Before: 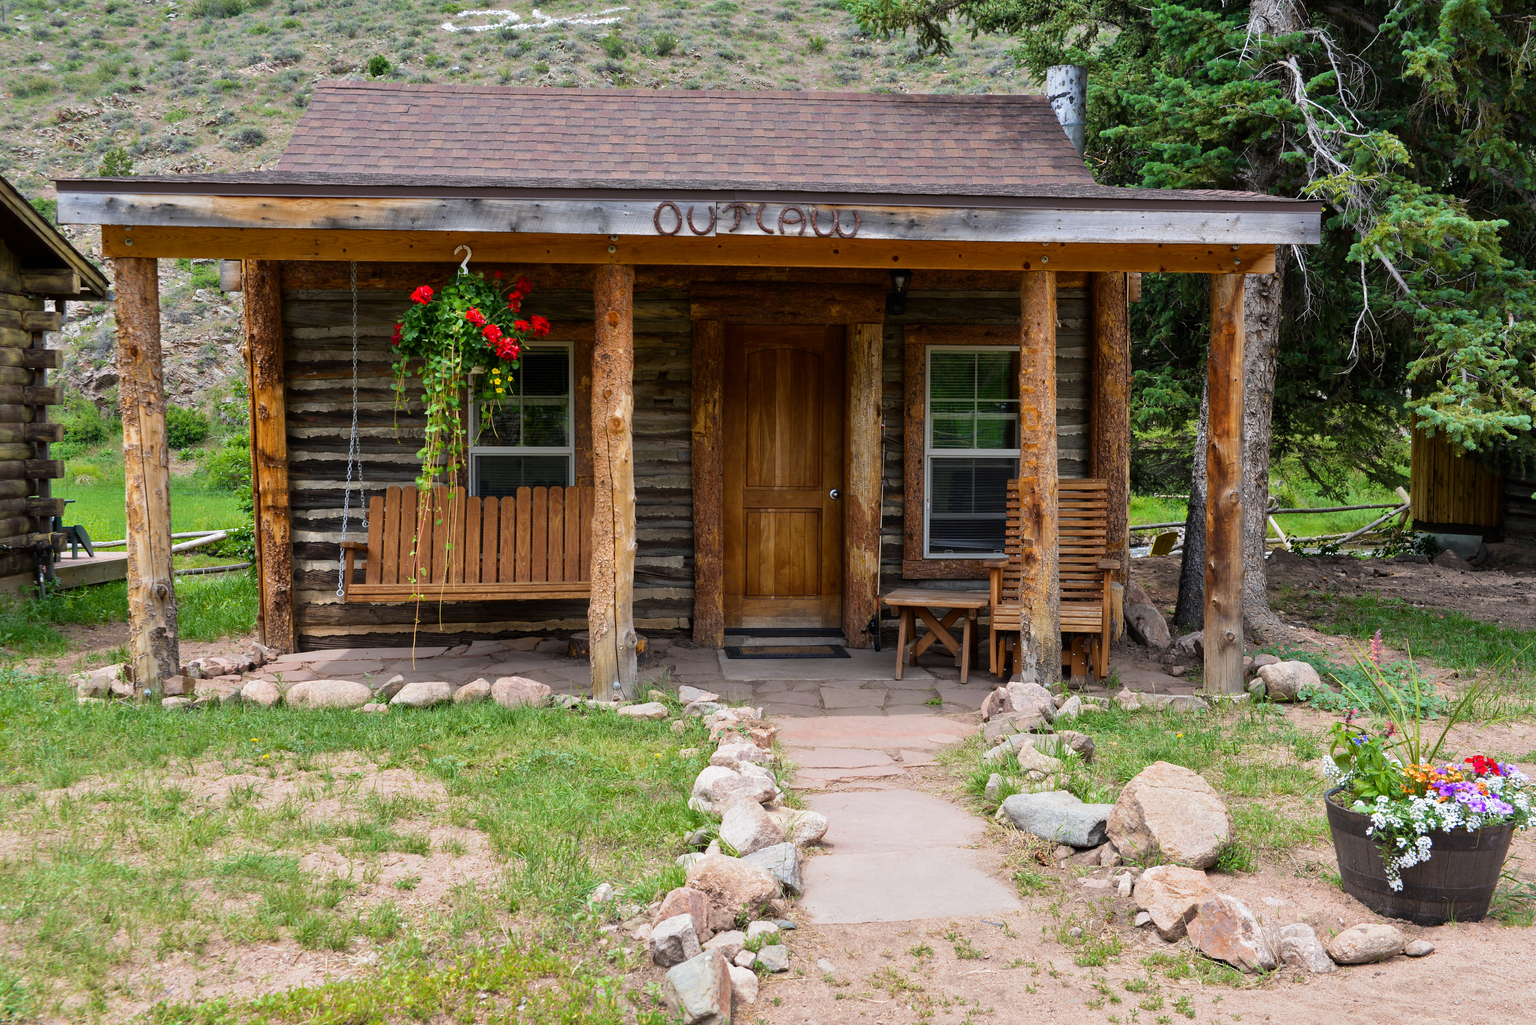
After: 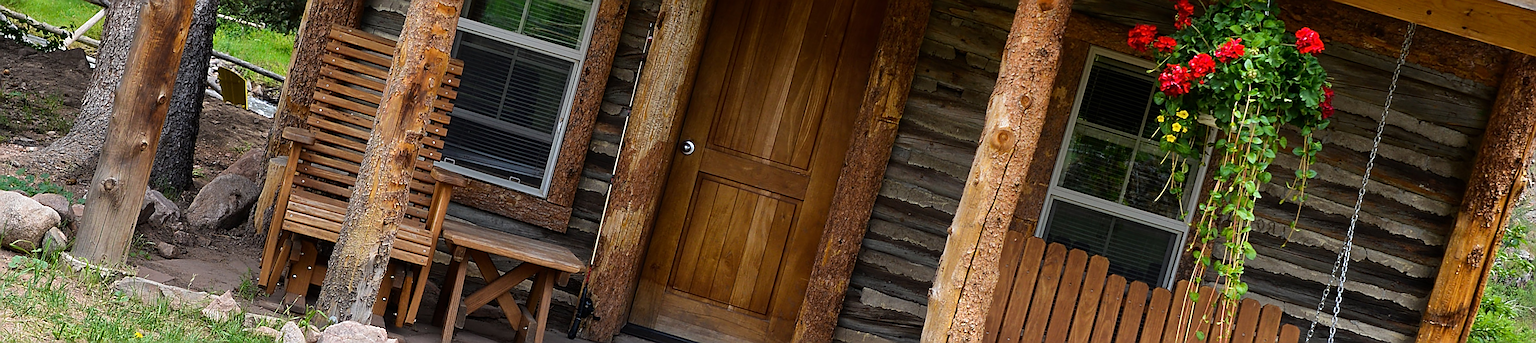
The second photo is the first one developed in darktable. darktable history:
vignetting: fall-off start 100%, fall-off radius 71%, brightness -0.434, saturation -0.2, width/height ratio 1.178, dithering 8-bit output, unbound false
crop and rotate: angle 16.12°, top 30.835%, bottom 35.653%
sharpen: radius 1.4, amount 1.25, threshold 0.7
